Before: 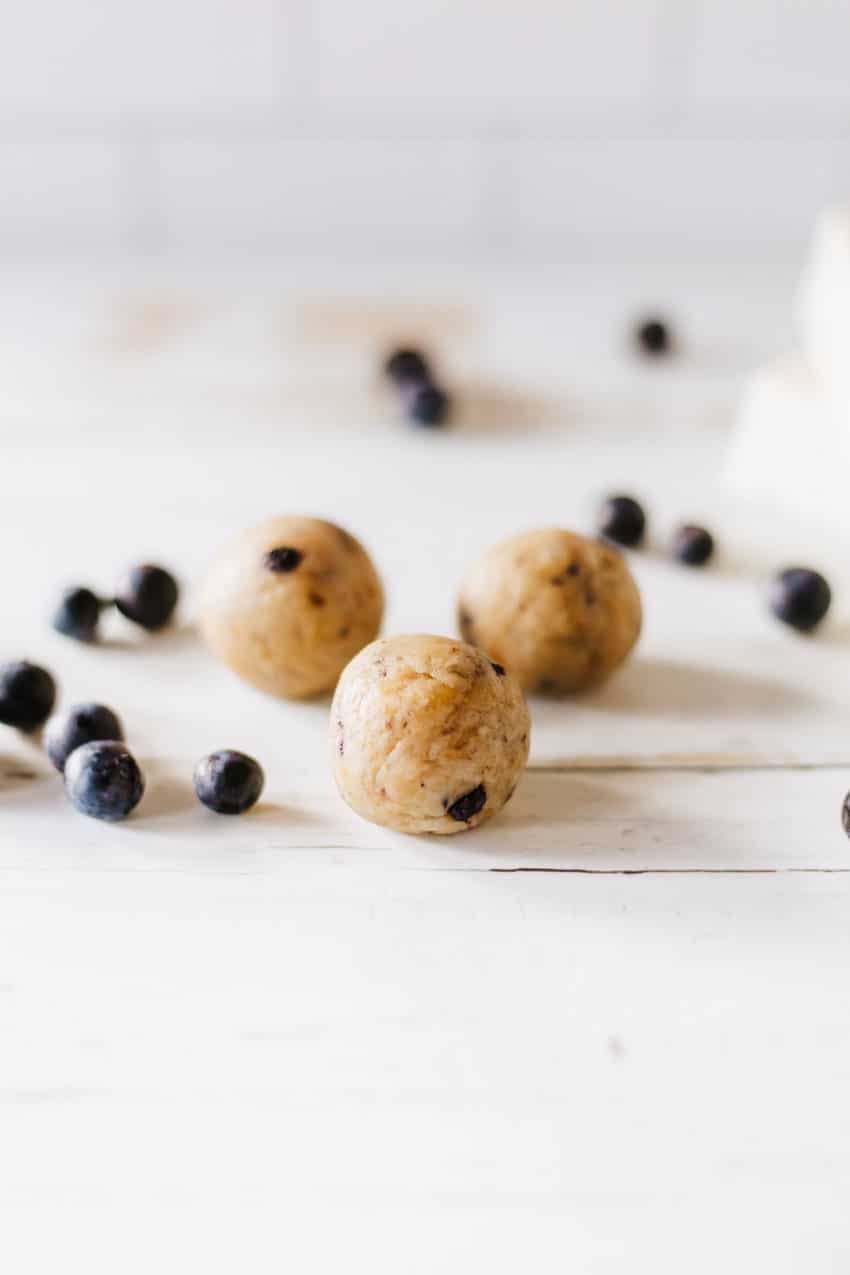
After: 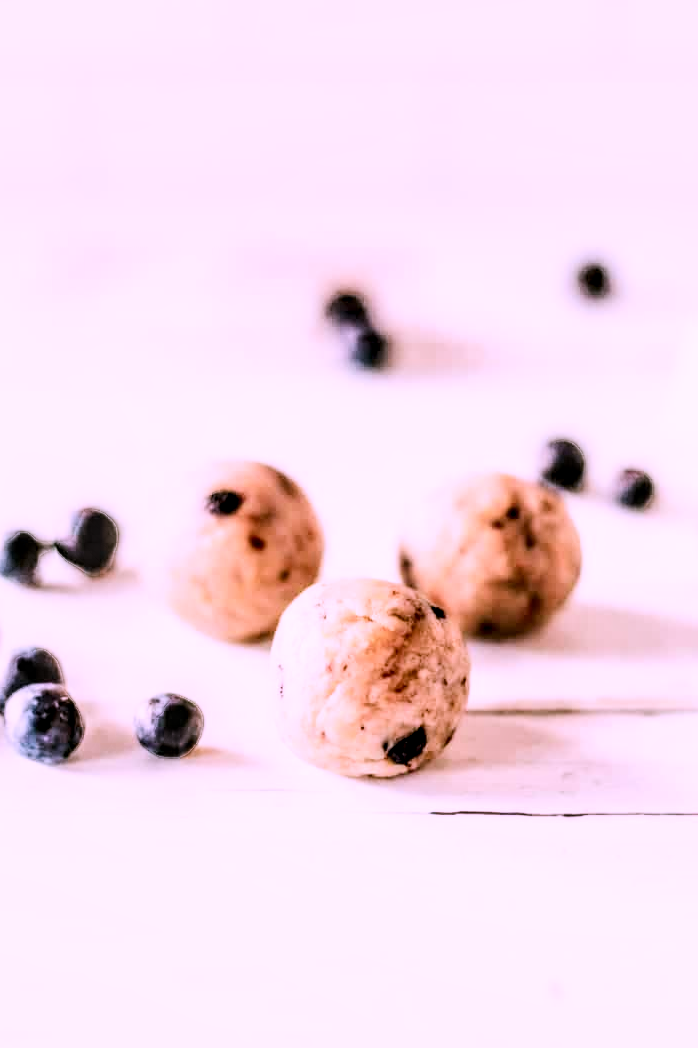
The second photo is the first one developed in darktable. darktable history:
white balance: red 1.029, blue 0.92
exposure: black level correction 0, exposure 1 EV, compensate highlight preservation false
crop and rotate: left 7.196%, top 4.574%, right 10.605%, bottom 13.178%
filmic rgb: black relative exposure -7.65 EV, white relative exposure 4.56 EV, hardness 3.61
contrast equalizer: y [[0.513, 0.565, 0.608, 0.562, 0.512, 0.5], [0.5 ×6], [0.5, 0.5, 0.5, 0.528, 0.598, 0.658], [0 ×6], [0 ×6]]
color correction: highlights a* 15.03, highlights b* -25.07
contrast brightness saturation: contrast 0.24, brightness 0.09
local contrast: detail 150%
